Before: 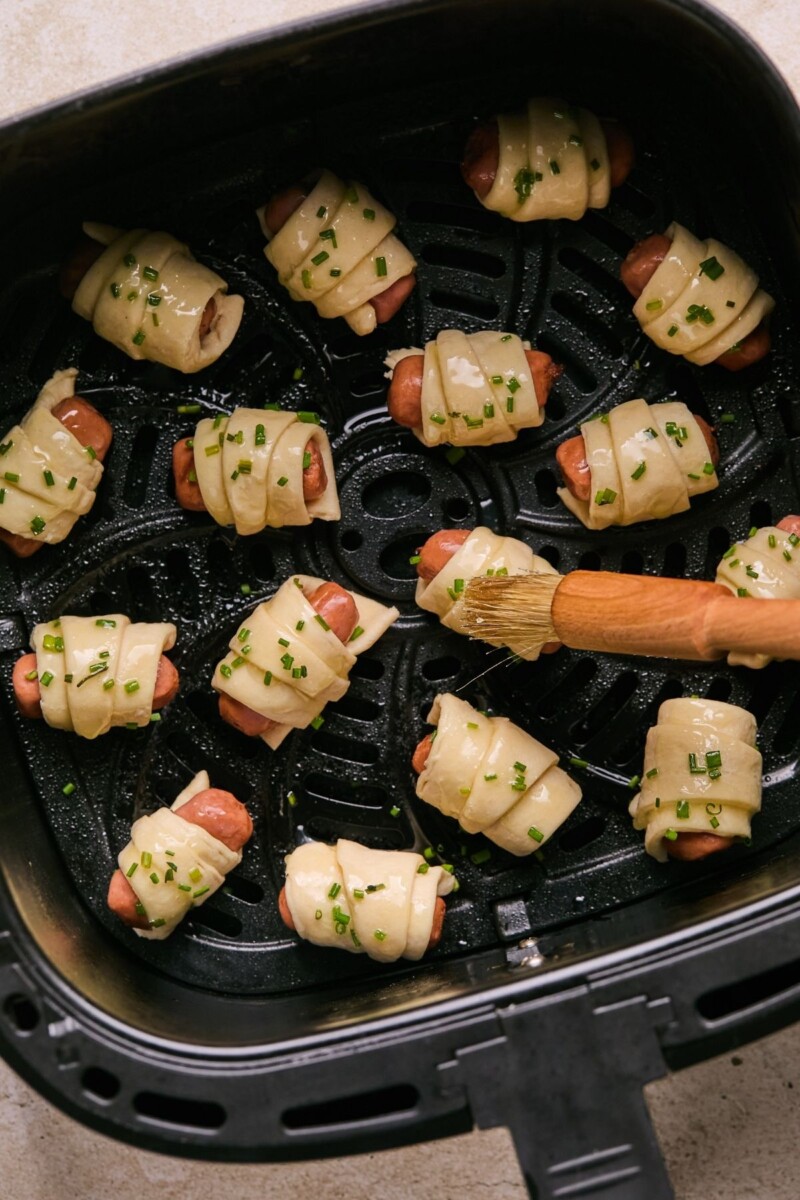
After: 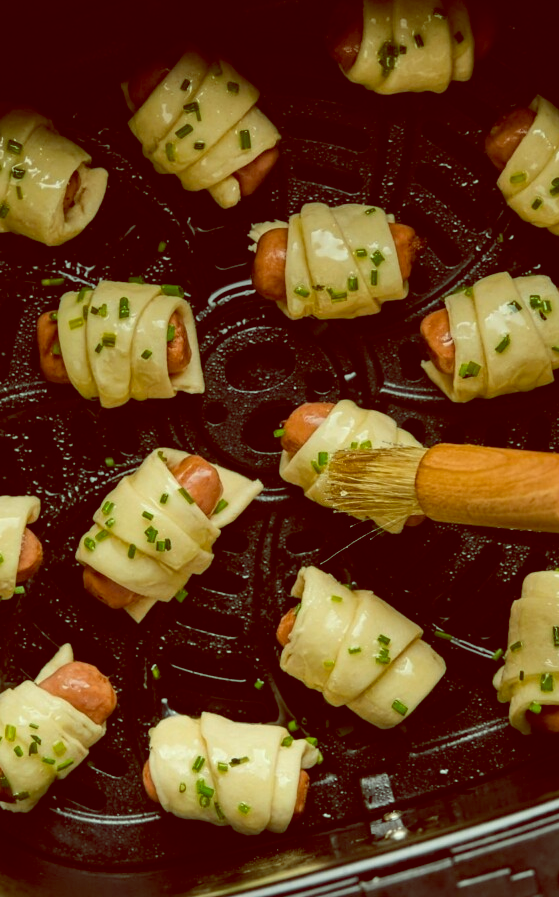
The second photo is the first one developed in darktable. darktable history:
exposure: black level correction -0.001, exposure 0.08 EV, compensate highlight preservation false
crop and rotate: left 17.046%, top 10.659%, right 12.989%, bottom 14.553%
shadows and highlights: shadows 20.91, highlights -82.73, soften with gaussian
color balance: lift [1, 1.015, 0.987, 0.985], gamma [1, 0.959, 1.042, 0.958], gain [0.927, 0.938, 1.072, 0.928], contrast 1.5%
